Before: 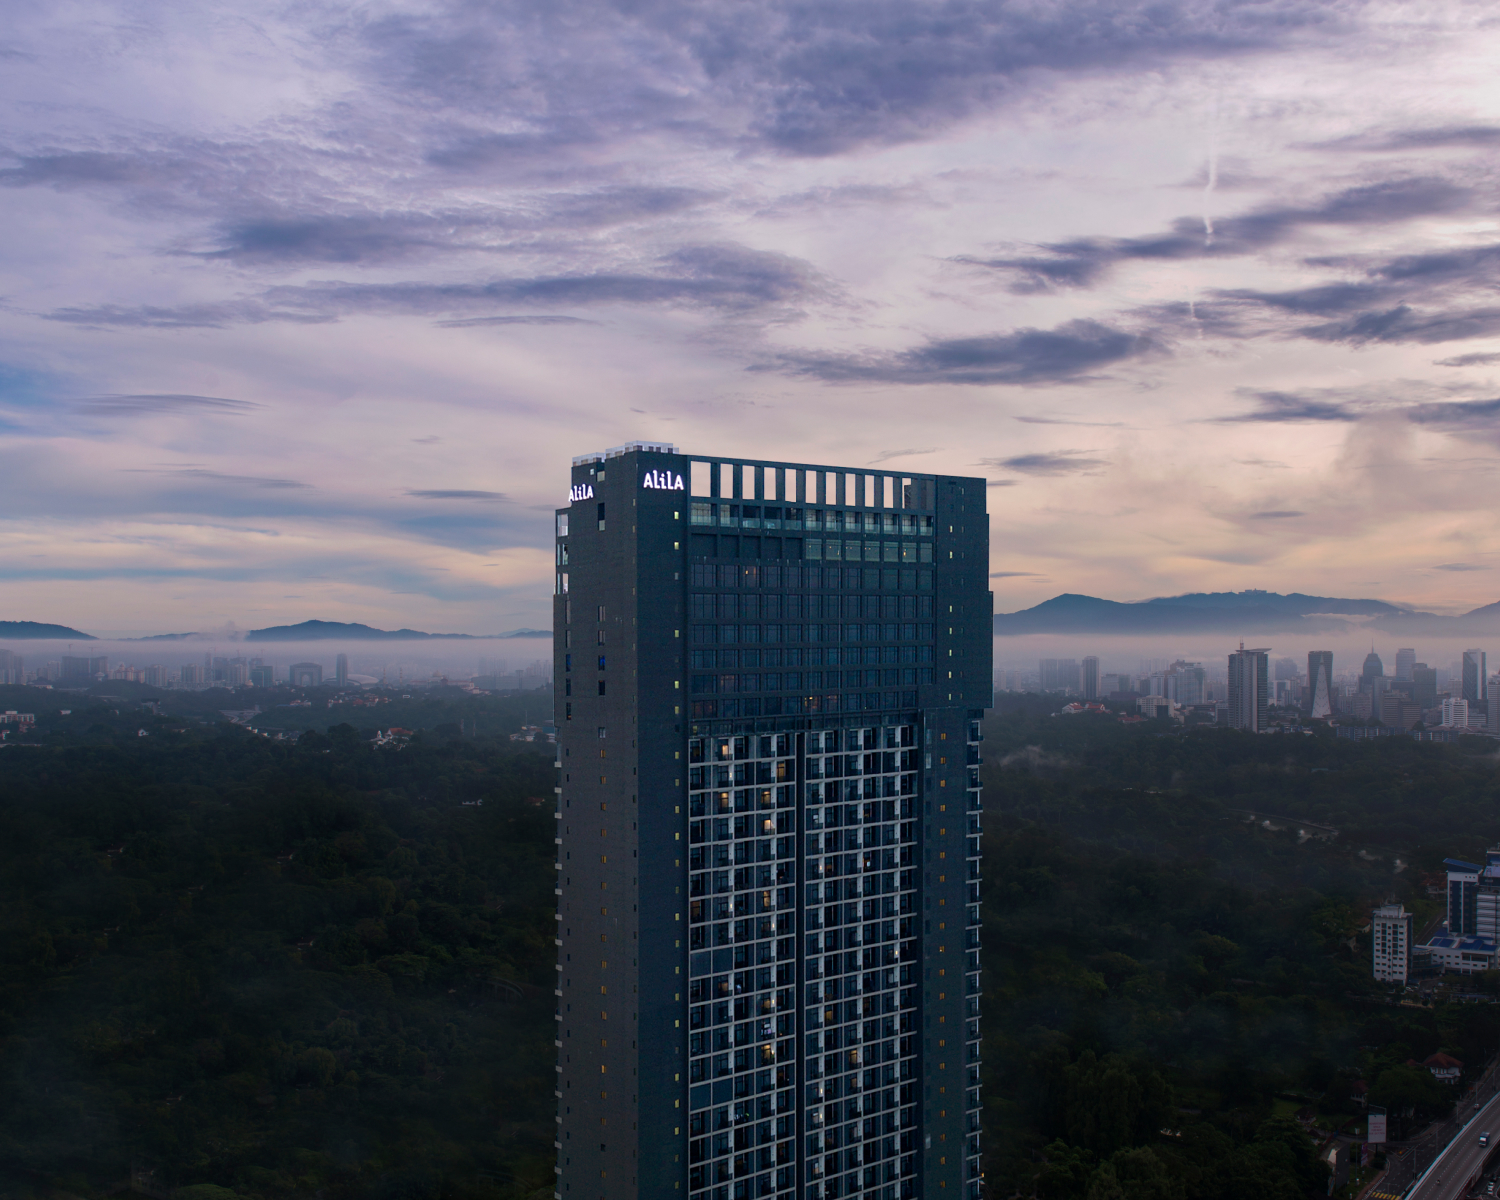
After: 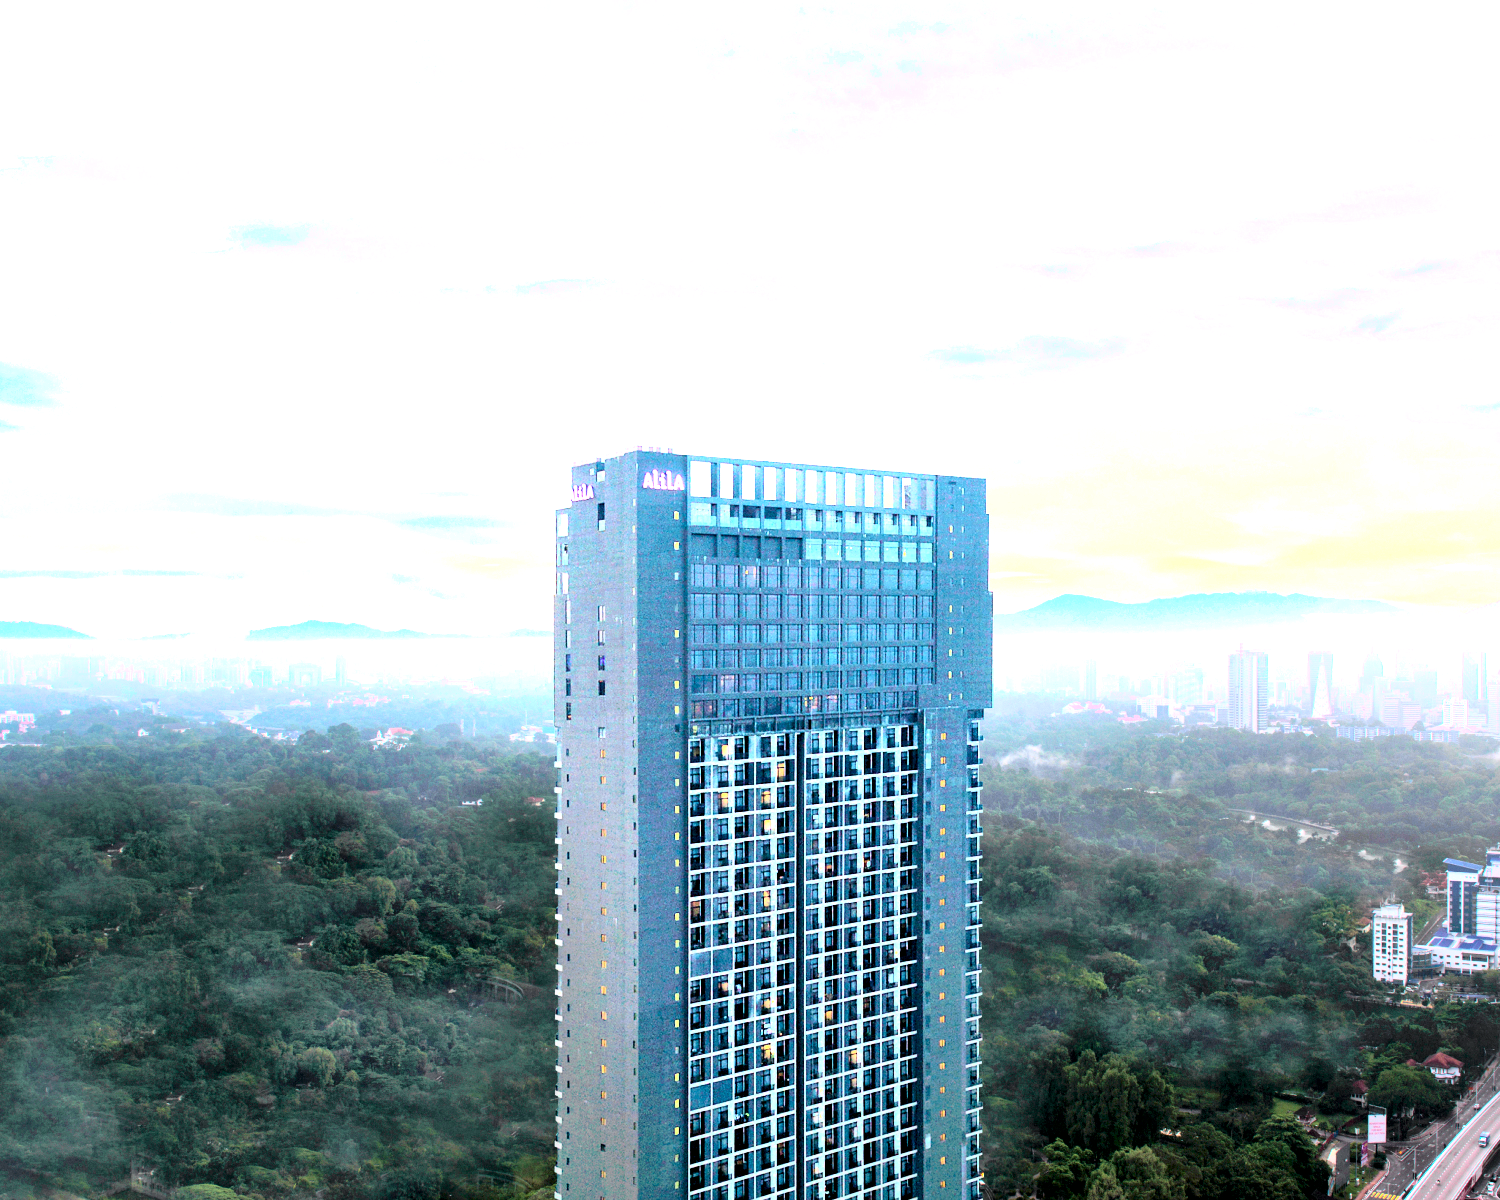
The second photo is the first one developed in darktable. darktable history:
local contrast: mode bilateral grid, contrast 20, coarseness 100, detail 150%, midtone range 0.2
rgb levels: levels [[0.01, 0.419, 0.839], [0, 0.5, 1], [0, 0.5, 1]]
exposure: exposure 3 EV, compensate highlight preservation false
tone curve: curves: ch0 [(0, 0) (0.131, 0.094) (0.326, 0.386) (0.481, 0.623) (0.593, 0.764) (0.812, 0.933) (1, 0.974)]; ch1 [(0, 0) (0.366, 0.367) (0.475, 0.453) (0.494, 0.493) (0.504, 0.497) (0.553, 0.584) (1, 1)]; ch2 [(0, 0) (0.333, 0.346) (0.375, 0.375) (0.424, 0.43) (0.476, 0.492) (0.502, 0.503) (0.533, 0.556) (0.566, 0.599) (0.614, 0.653) (1, 1)], color space Lab, independent channels, preserve colors none
